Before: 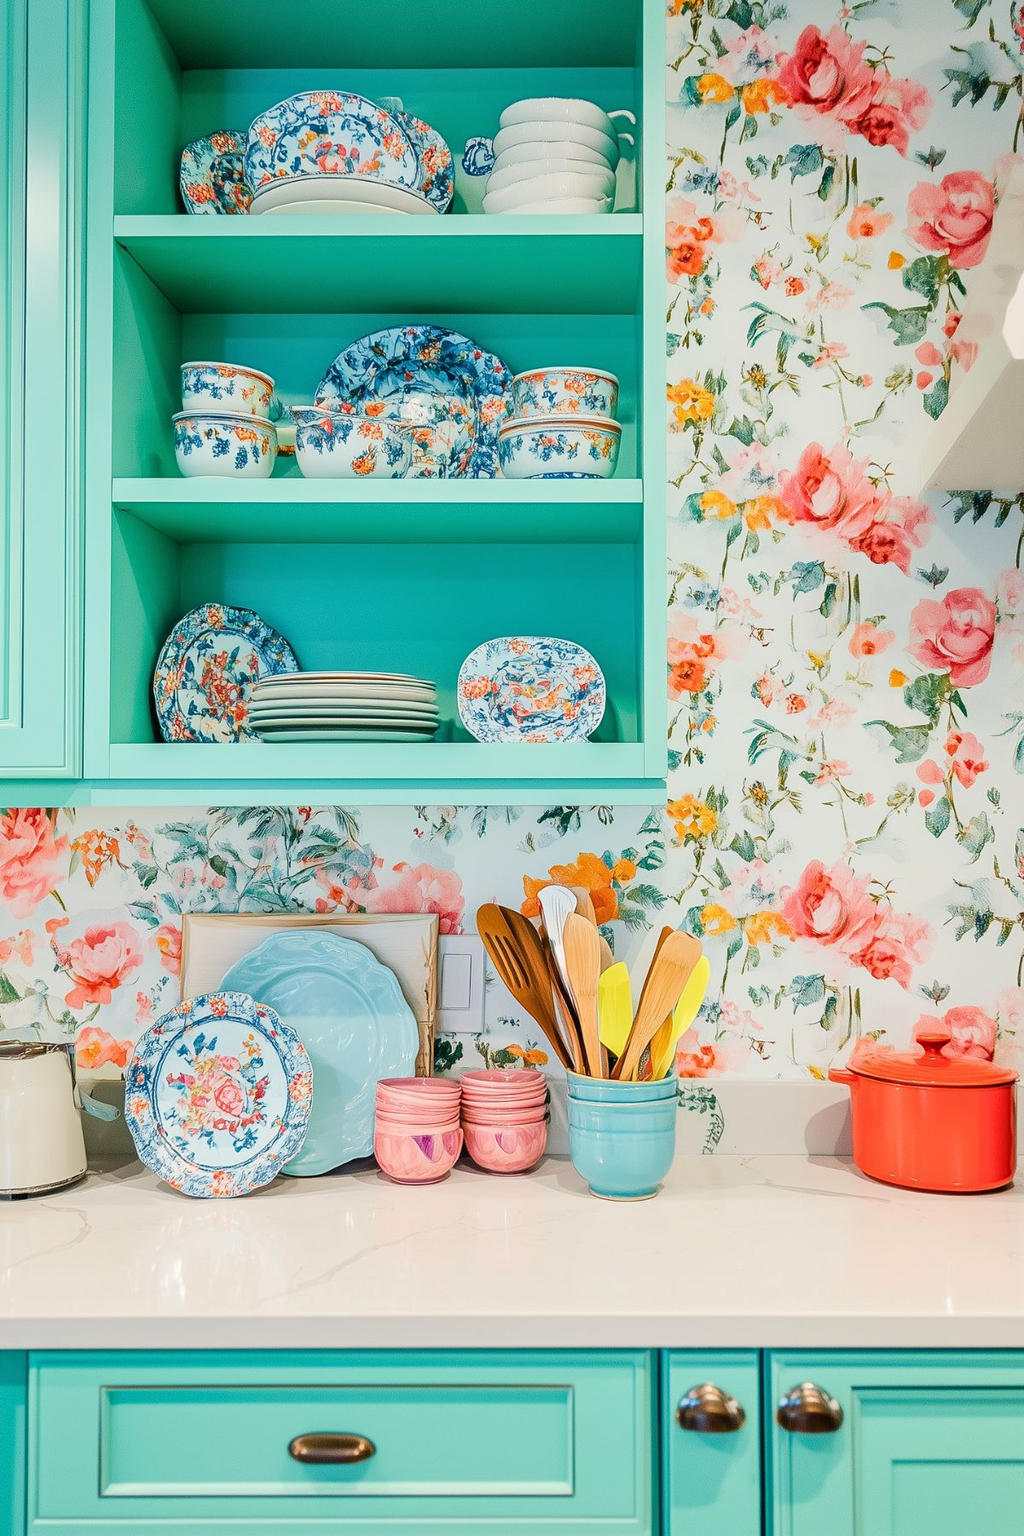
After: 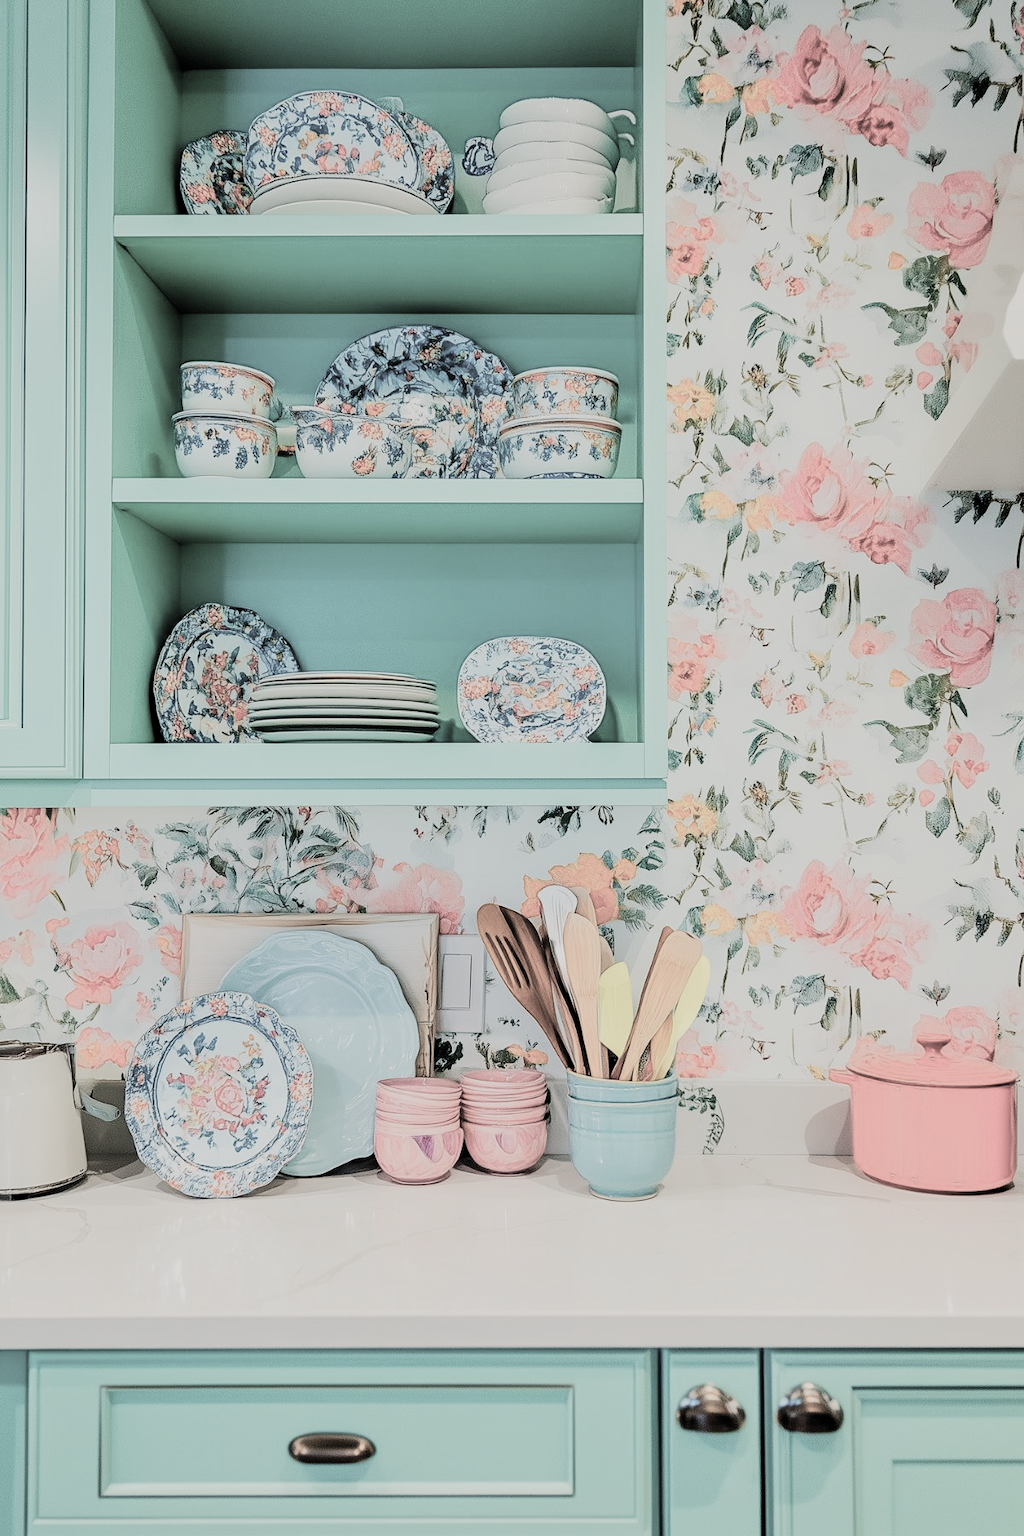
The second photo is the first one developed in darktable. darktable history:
filmic rgb: black relative exposure -5.08 EV, white relative exposure 3.98 EV, hardness 2.9, contrast 1.298, highlights saturation mix -28.64%, color science v5 (2021), contrast in shadows safe, contrast in highlights safe
